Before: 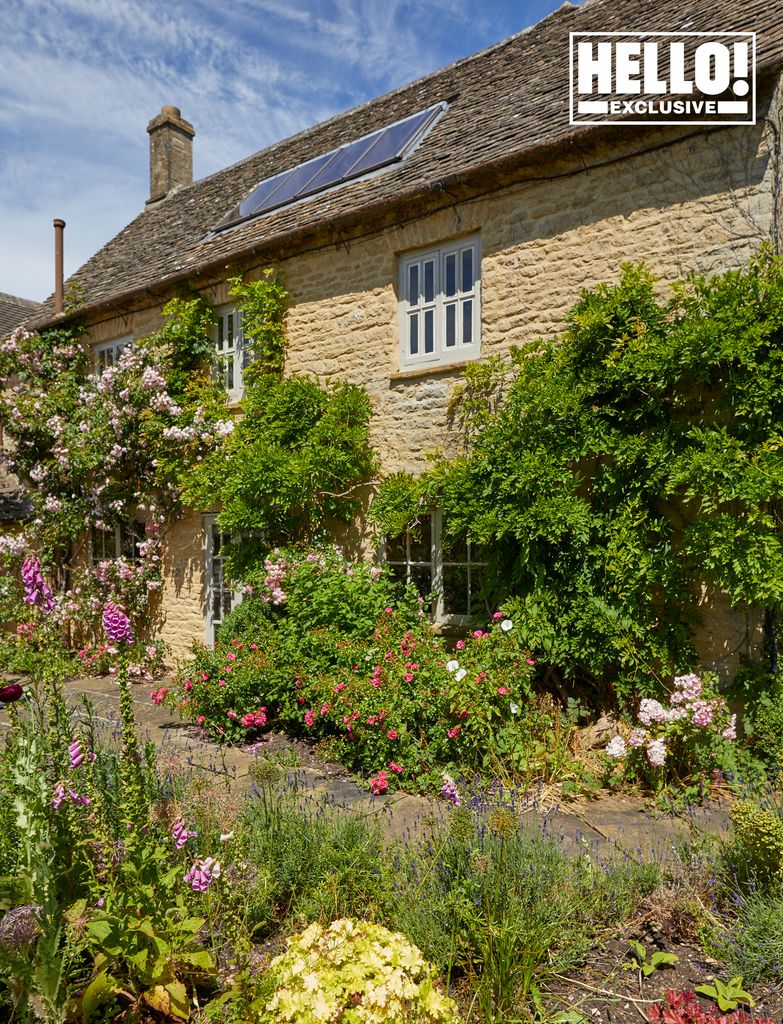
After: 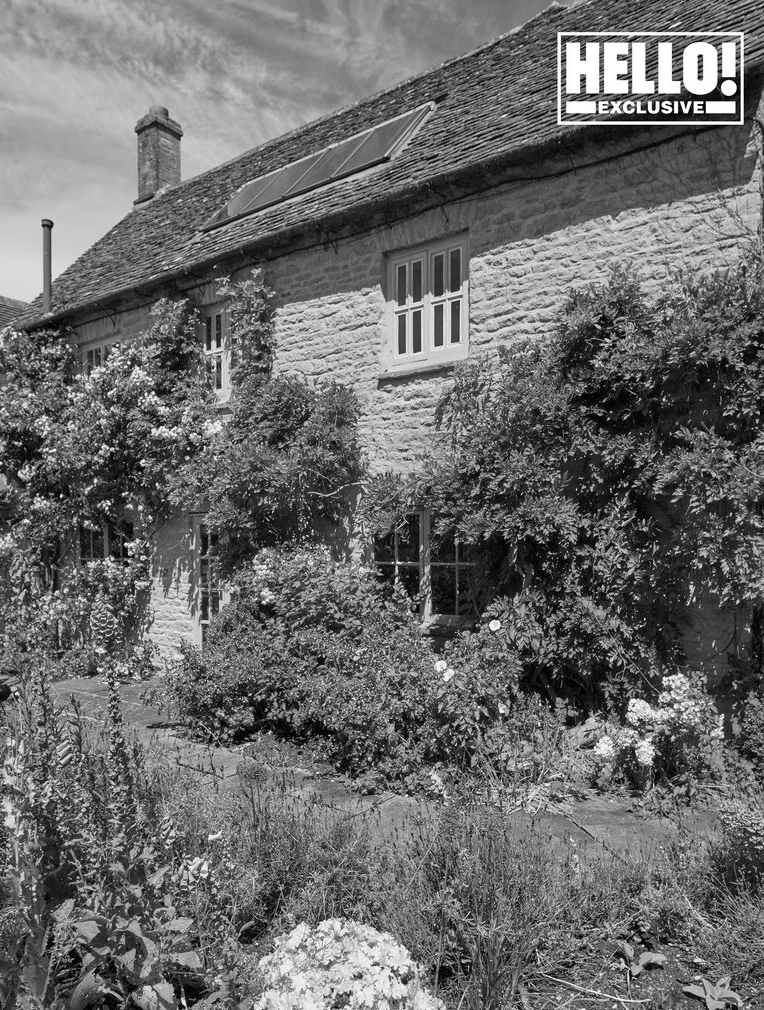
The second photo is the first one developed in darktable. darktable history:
crop and rotate: left 1.774%, right 0.633%, bottom 1.28%
white balance: red 1.009, blue 1.027
monochrome: on, module defaults
